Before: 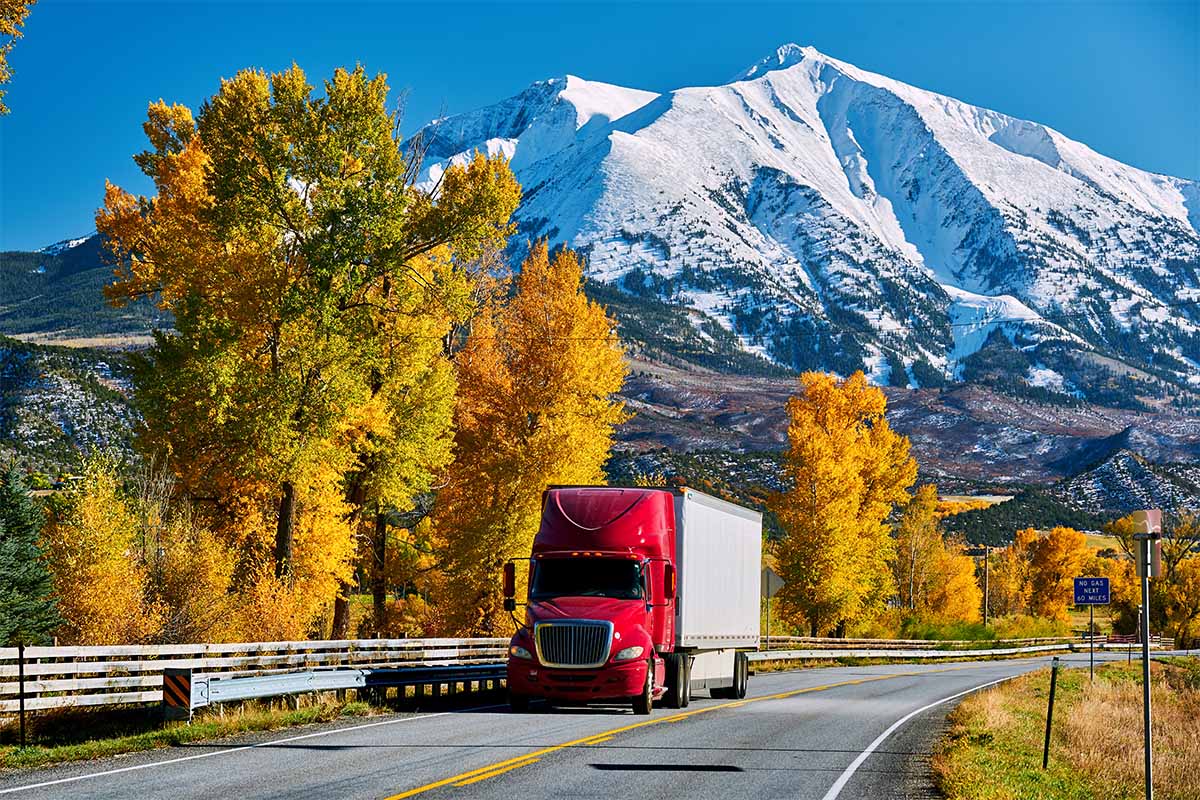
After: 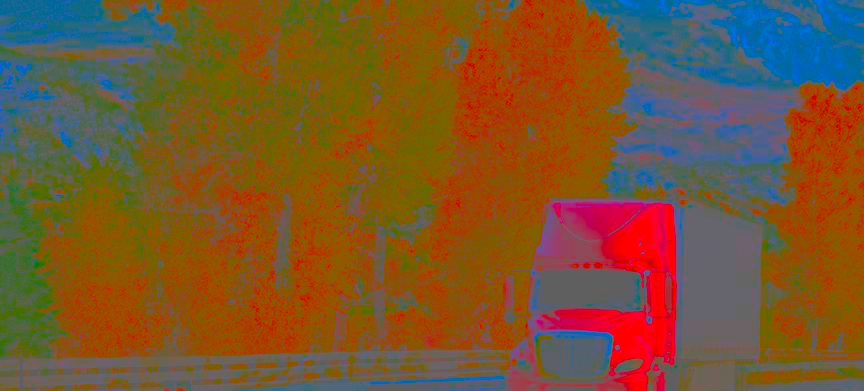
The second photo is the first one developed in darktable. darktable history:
crop: top 36.08%, right 27.971%, bottom 14.988%
contrast brightness saturation: contrast -0.971, brightness -0.16, saturation 0.738
local contrast: detail 110%
shadows and highlights: on, module defaults
